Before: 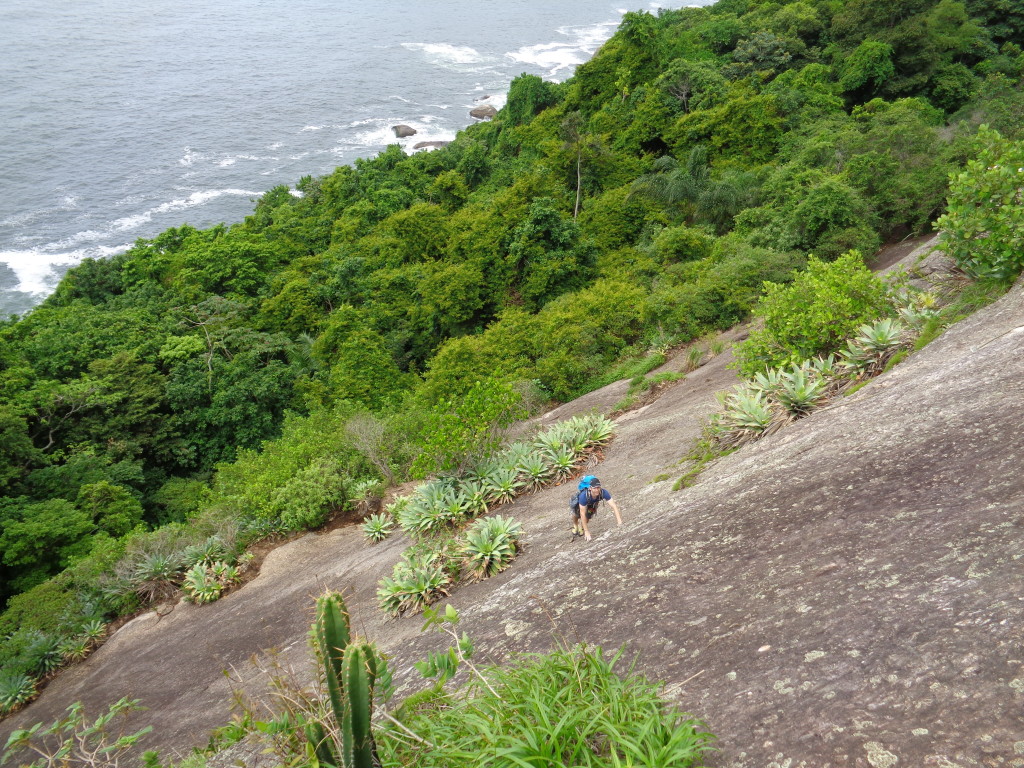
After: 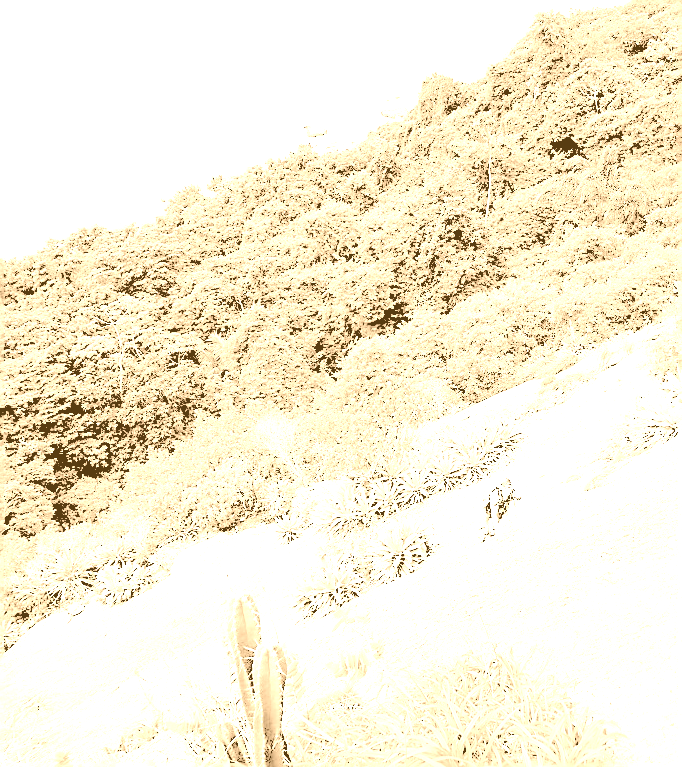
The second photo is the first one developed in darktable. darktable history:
crop and rotate: left 8.786%, right 24.548%
sharpen: radius 1.4, amount 1.25, threshold 0.7
local contrast: mode bilateral grid, contrast 20, coarseness 50, detail 120%, midtone range 0.2
color zones: curves: ch0 [(0.473, 0.374) (0.742, 0.784)]; ch1 [(0.354, 0.737) (0.742, 0.705)]; ch2 [(0.318, 0.421) (0.758, 0.532)]
exposure: black level correction 0, exposure 1.5 EV, compensate exposure bias true, compensate highlight preservation false
colorize: hue 28.8°, source mix 100%
rgb levels: levels [[0.034, 0.472, 0.904], [0, 0.5, 1], [0, 0.5, 1]]
contrast brightness saturation: brightness 1
